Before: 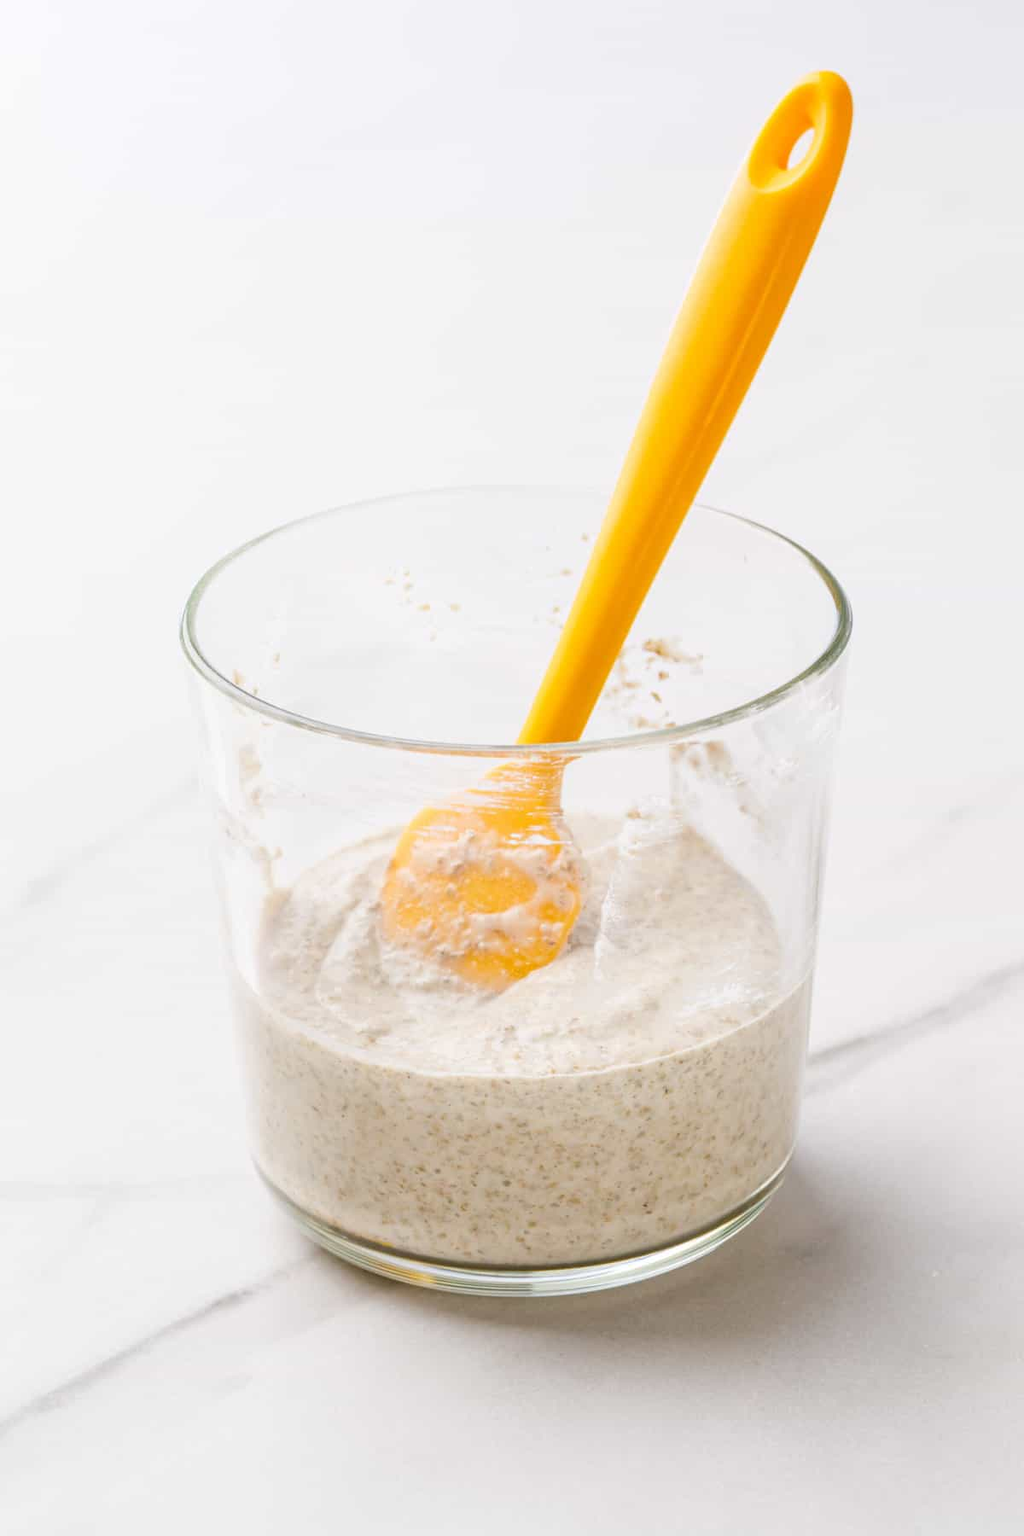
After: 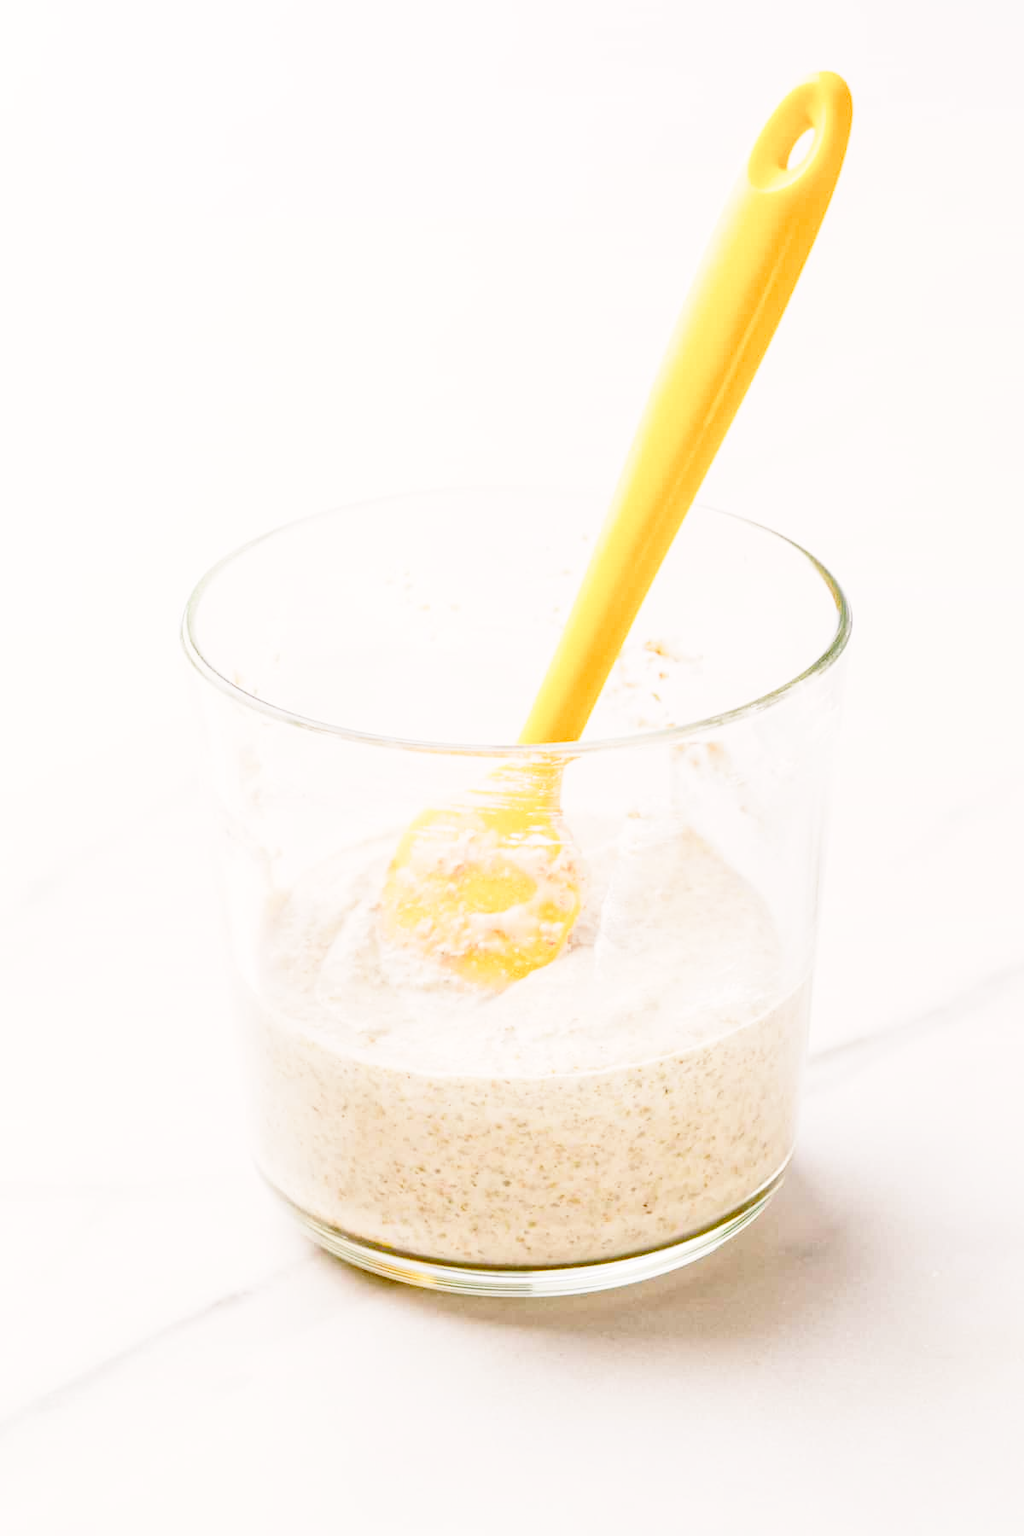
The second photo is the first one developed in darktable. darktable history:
base curve: curves: ch0 [(0, 0) (0.028, 0.03) (0.121, 0.232) (0.46, 0.748) (0.859, 0.968) (1, 1)], preserve colors none
color balance rgb: highlights gain › chroma 1.624%, highlights gain › hue 56.54°, perceptual saturation grading › global saturation 20%, perceptual saturation grading › highlights -49.717%, perceptual saturation grading › shadows 25.282%
contrast brightness saturation: contrast 0.095, saturation 0.277
